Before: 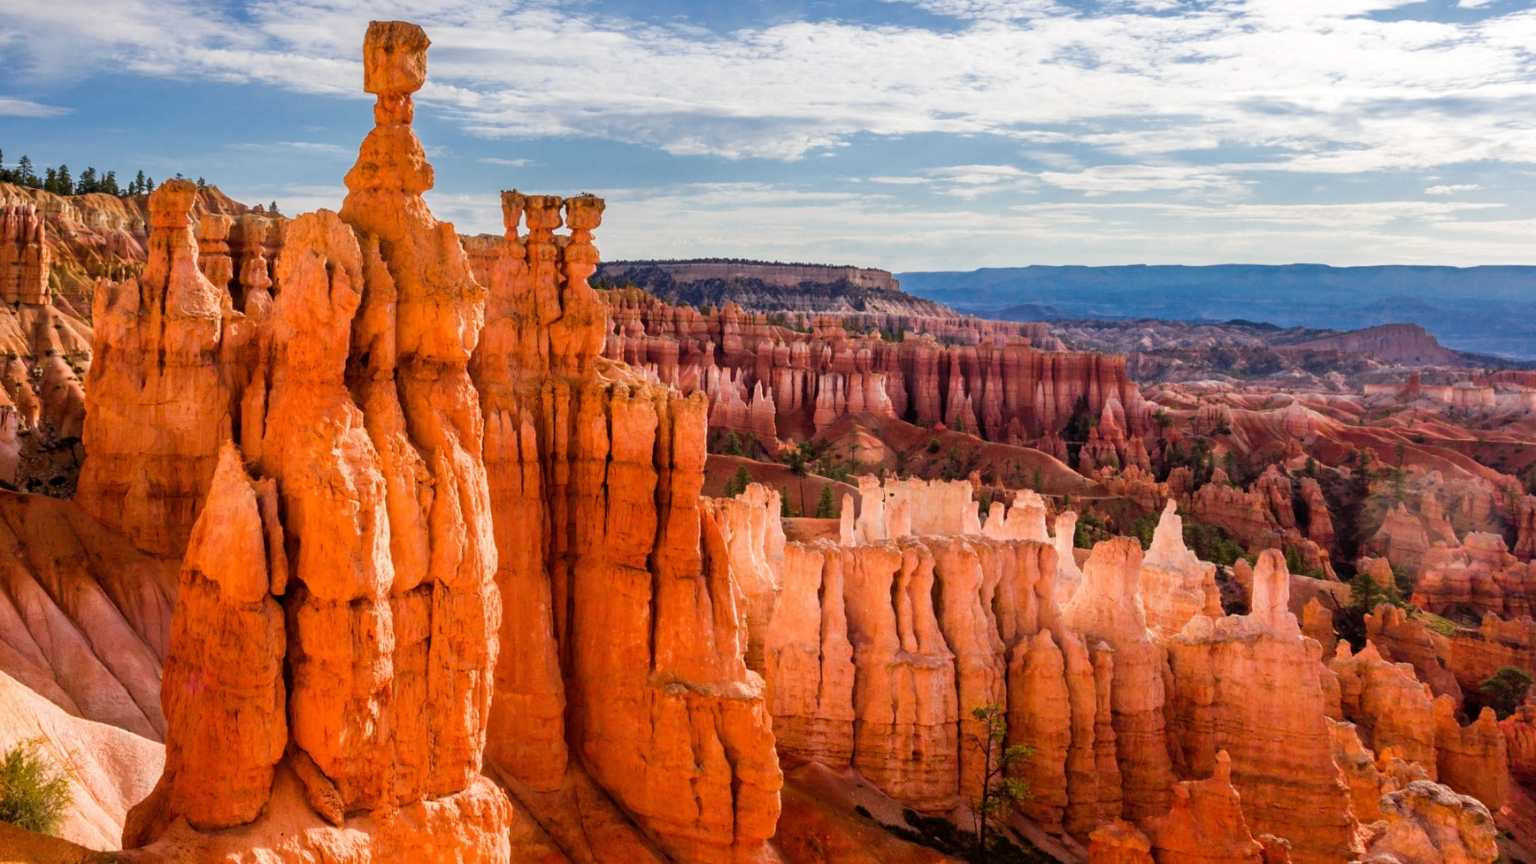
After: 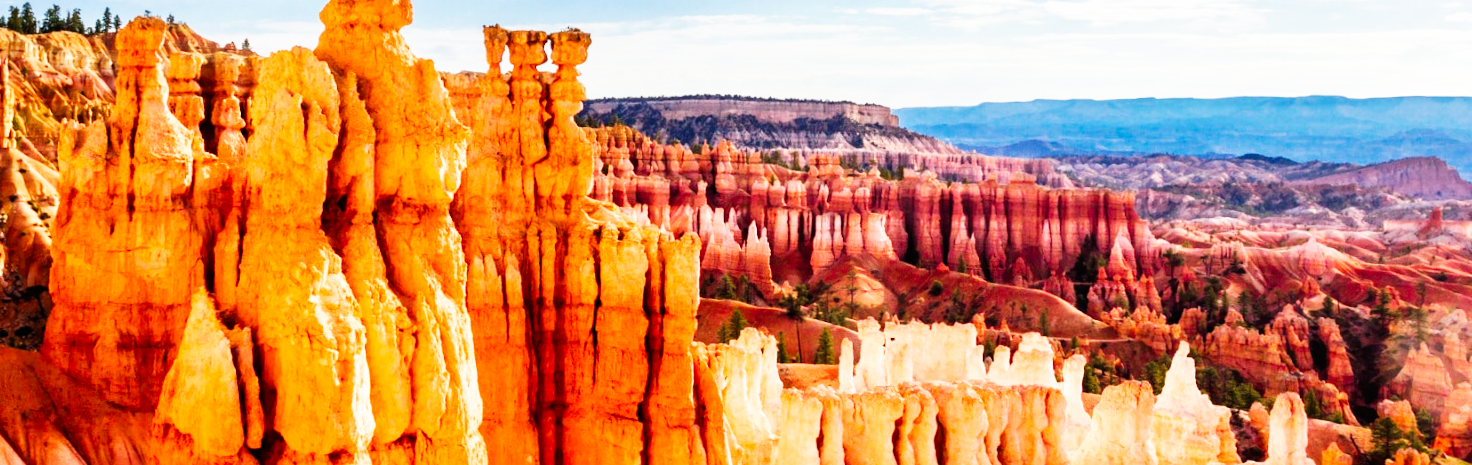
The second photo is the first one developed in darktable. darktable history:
rotate and perspective: rotation -0.45°, automatic cropping original format, crop left 0.008, crop right 0.992, crop top 0.012, crop bottom 0.988
base curve: curves: ch0 [(0, 0) (0.007, 0.004) (0.027, 0.03) (0.046, 0.07) (0.207, 0.54) (0.442, 0.872) (0.673, 0.972) (1, 1)], preserve colors none
crop: left 1.744%, top 19.225%, right 5.069%, bottom 28.357%
